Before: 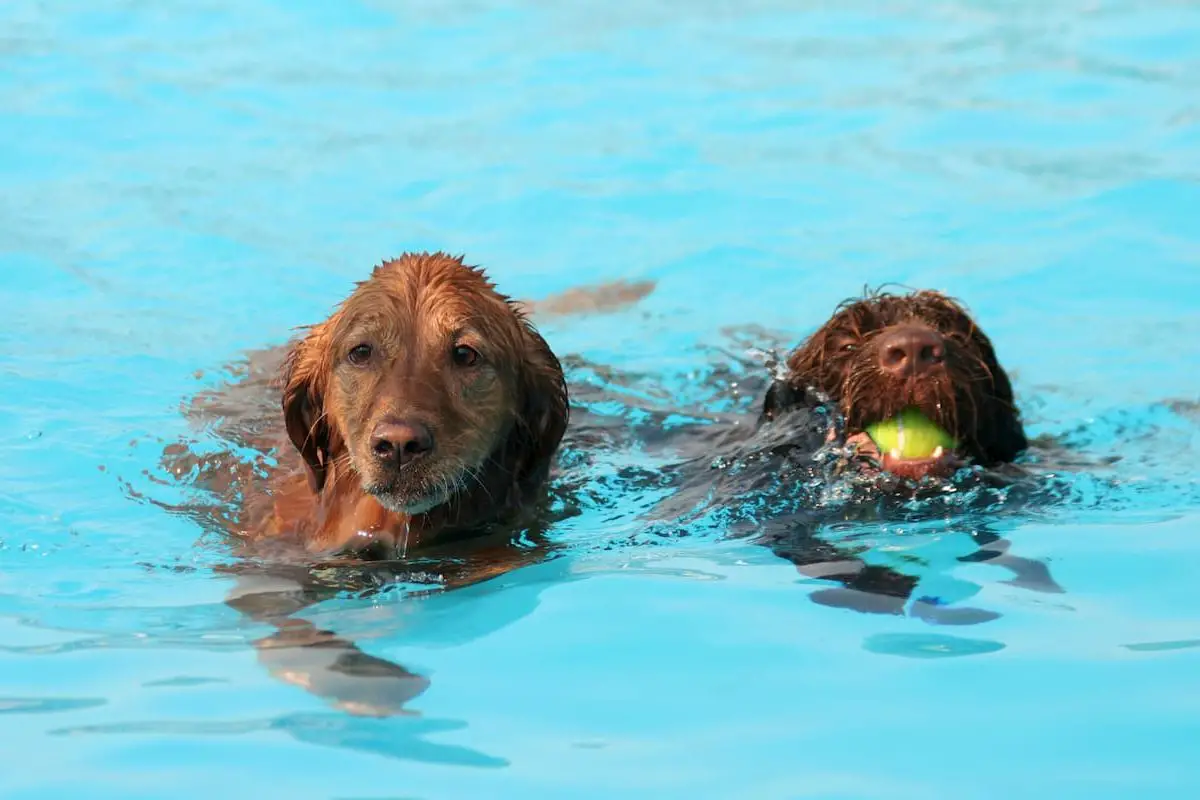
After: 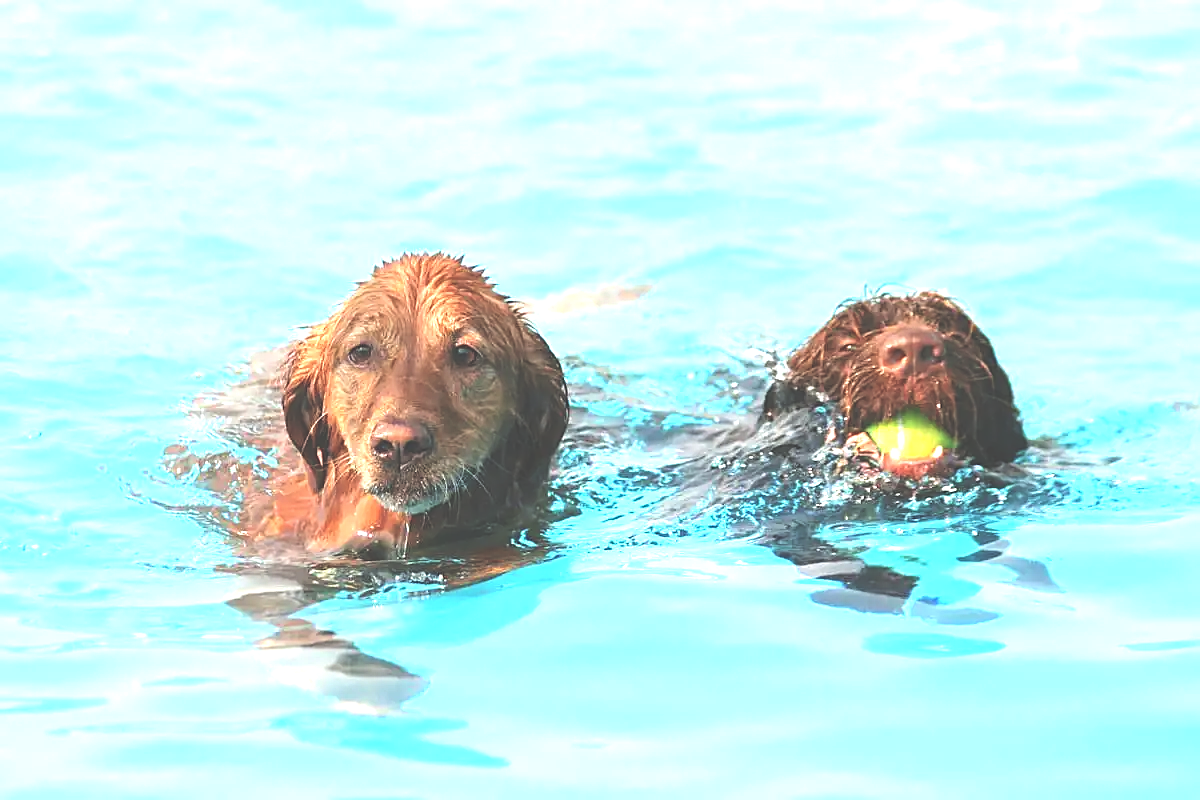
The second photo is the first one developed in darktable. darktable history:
sharpen: on, module defaults
exposure: black level correction -0.023, exposure 1.397 EV, compensate highlight preservation false
